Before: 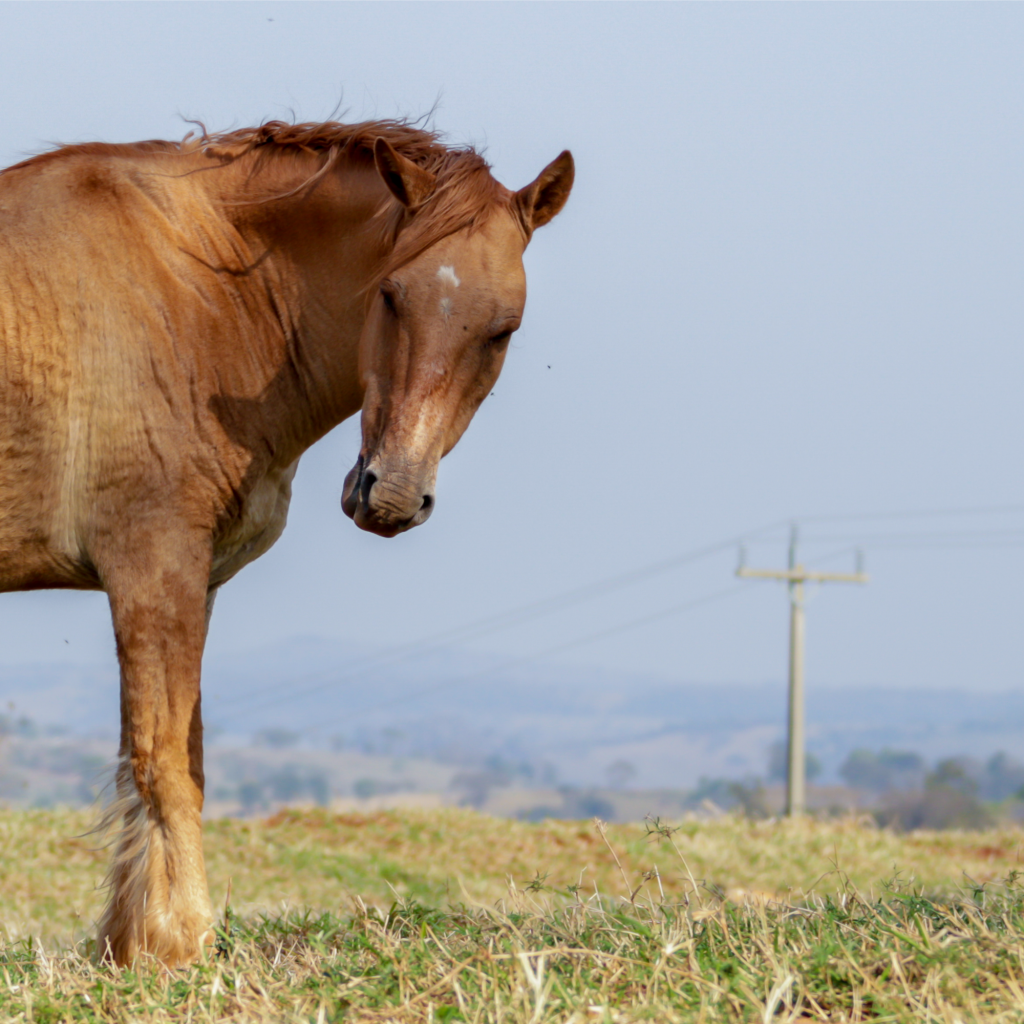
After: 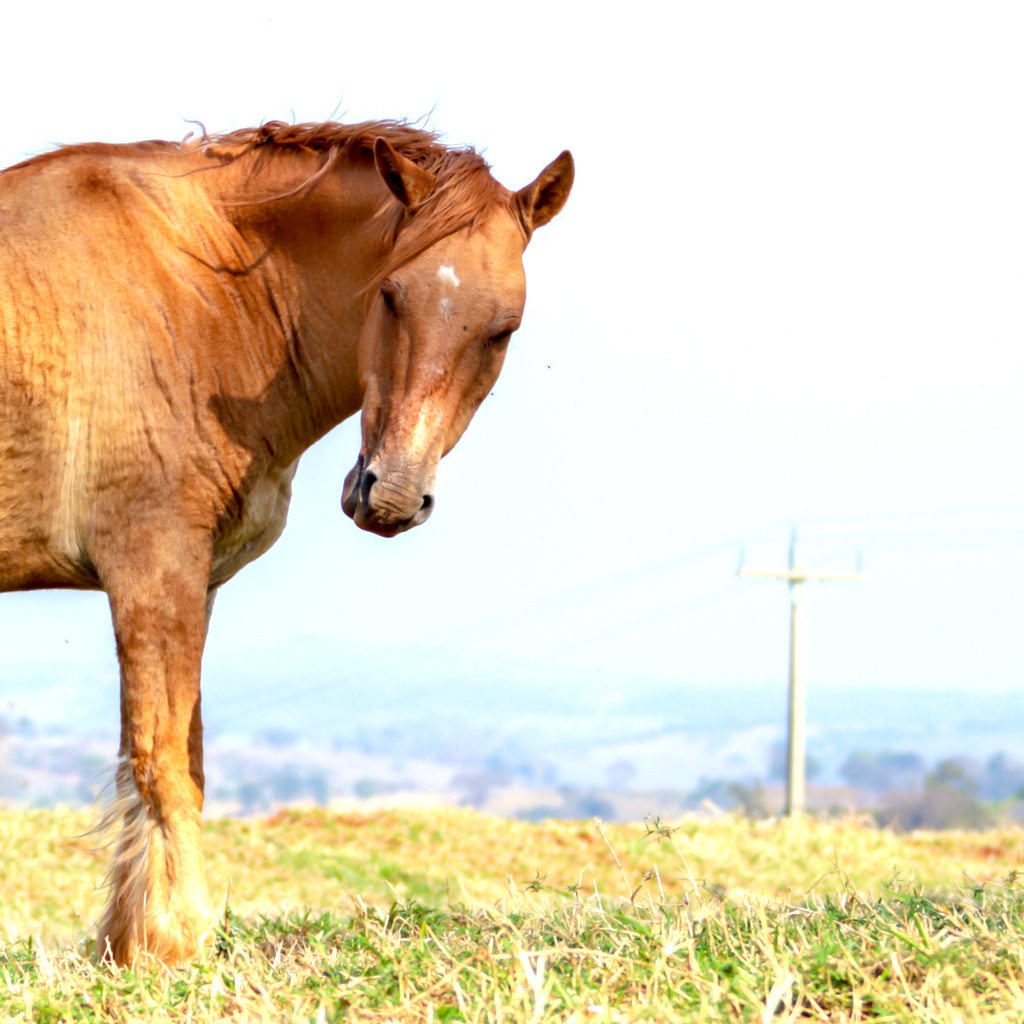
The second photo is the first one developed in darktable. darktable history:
exposure: black level correction 0.001, exposure 1.045 EV, compensate exposure bias true, compensate highlight preservation false
contrast brightness saturation: saturation 0.097
